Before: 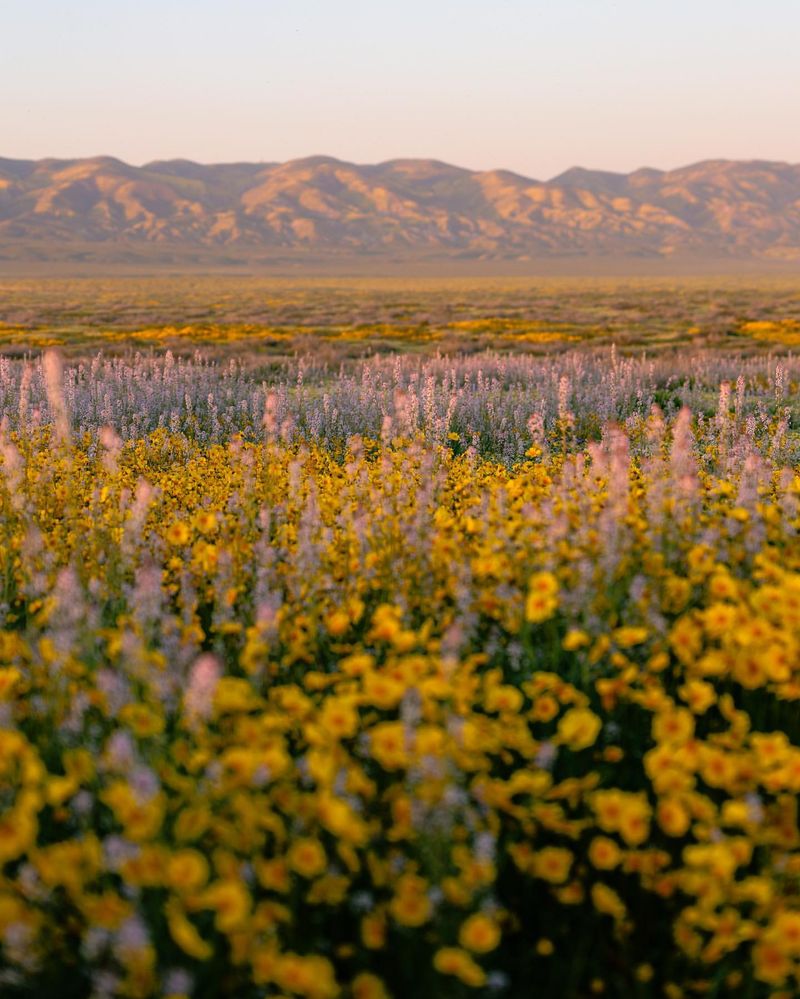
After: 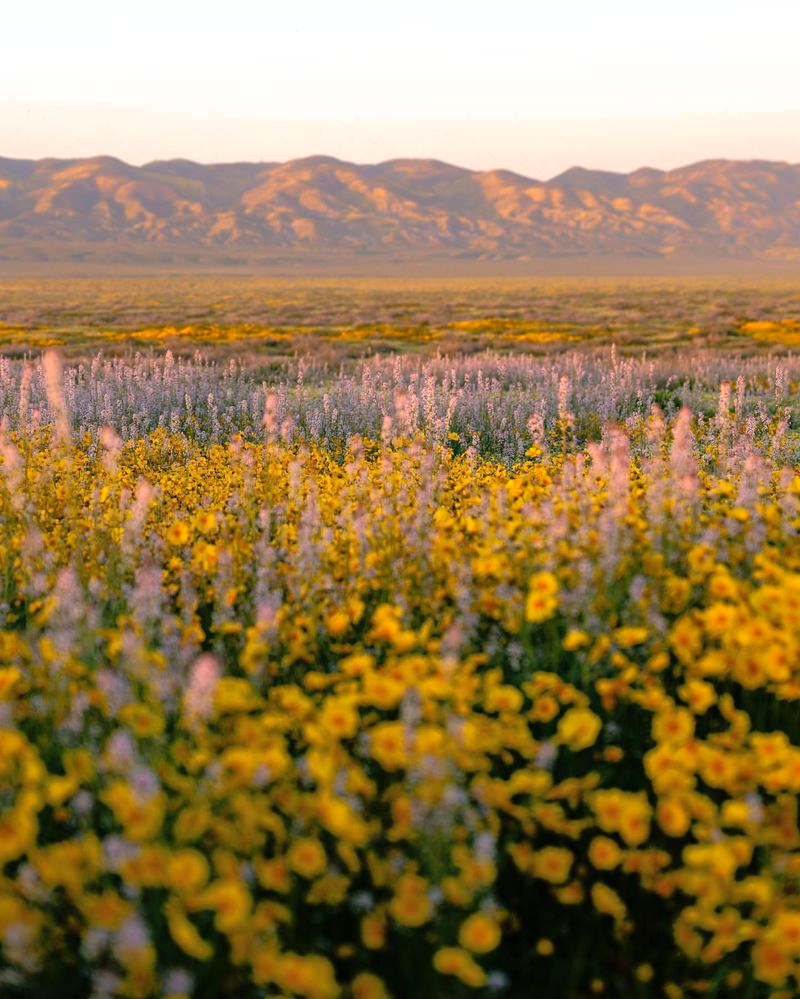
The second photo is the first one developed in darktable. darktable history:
tone equalizer: -8 EV -0.448 EV, -7 EV -0.376 EV, -6 EV -0.3 EV, -5 EV -0.21 EV, -3 EV 0.201 EV, -2 EV 0.32 EV, -1 EV 0.383 EV, +0 EV 0.425 EV
shadows and highlights: on, module defaults
